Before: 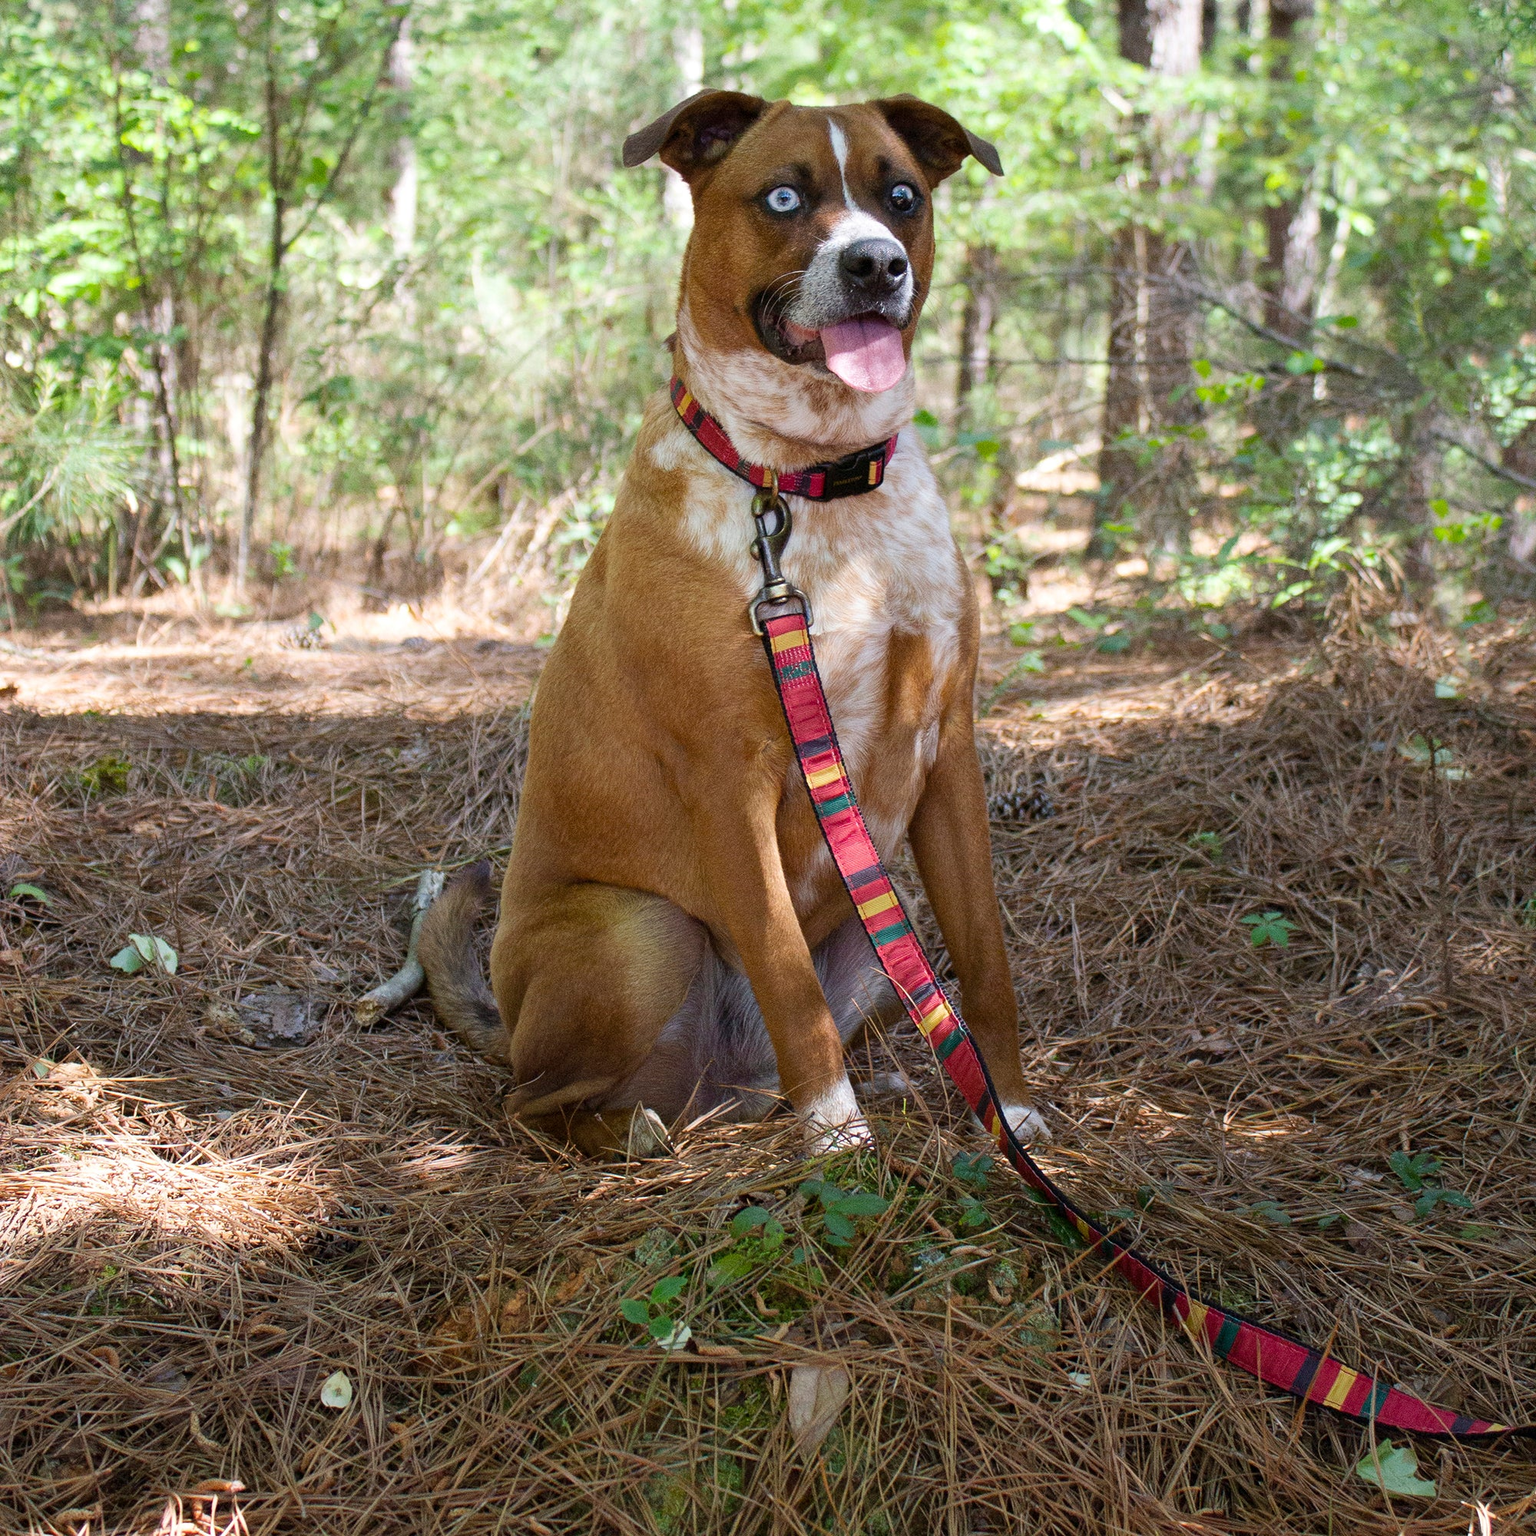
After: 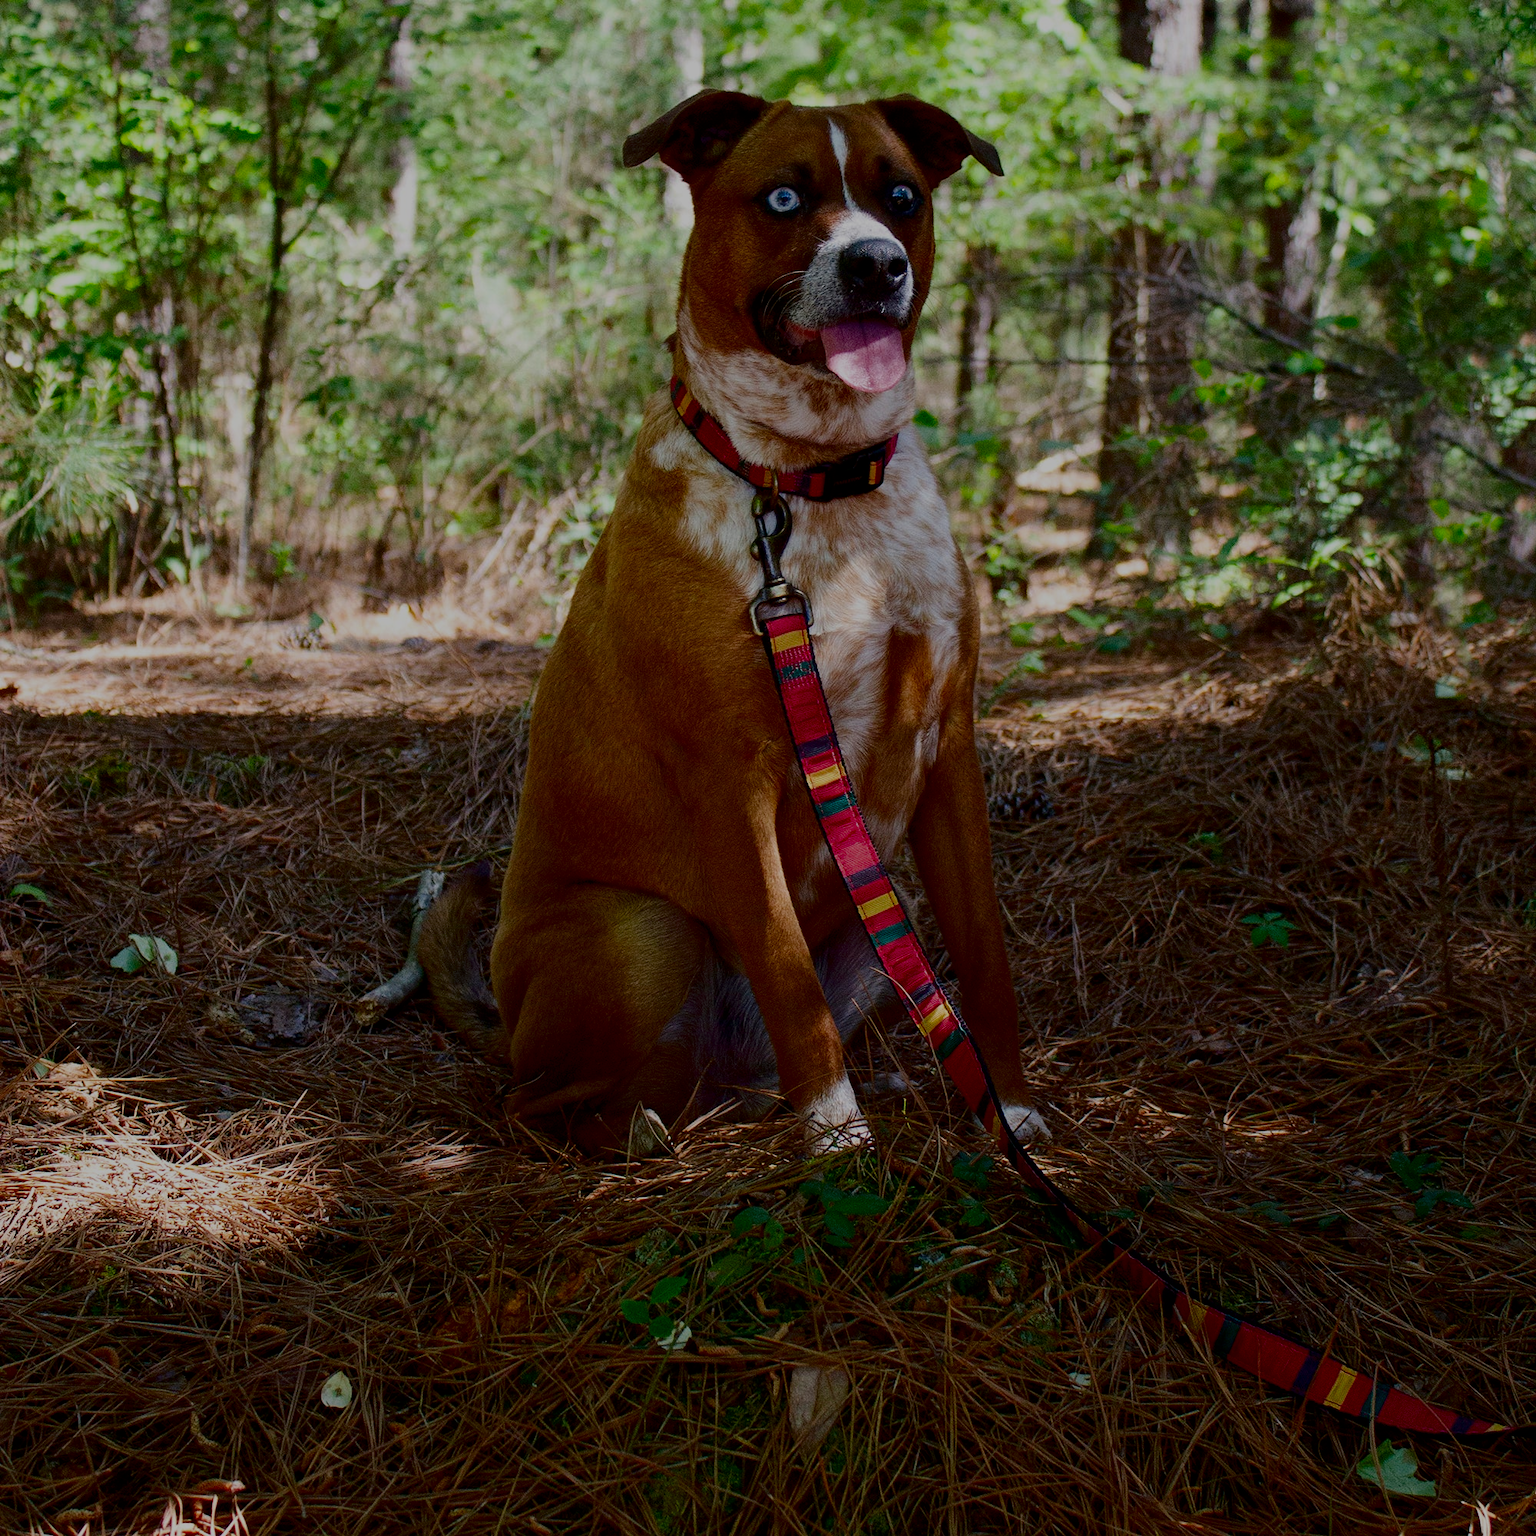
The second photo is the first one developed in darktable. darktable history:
filmic rgb: black relative exposure -7.65 EV, white relative exposure 4.56 EV, hardness 3.61
contrast brightness saturation: contrast 0.093, brightness -0.579, saturation 0.168
